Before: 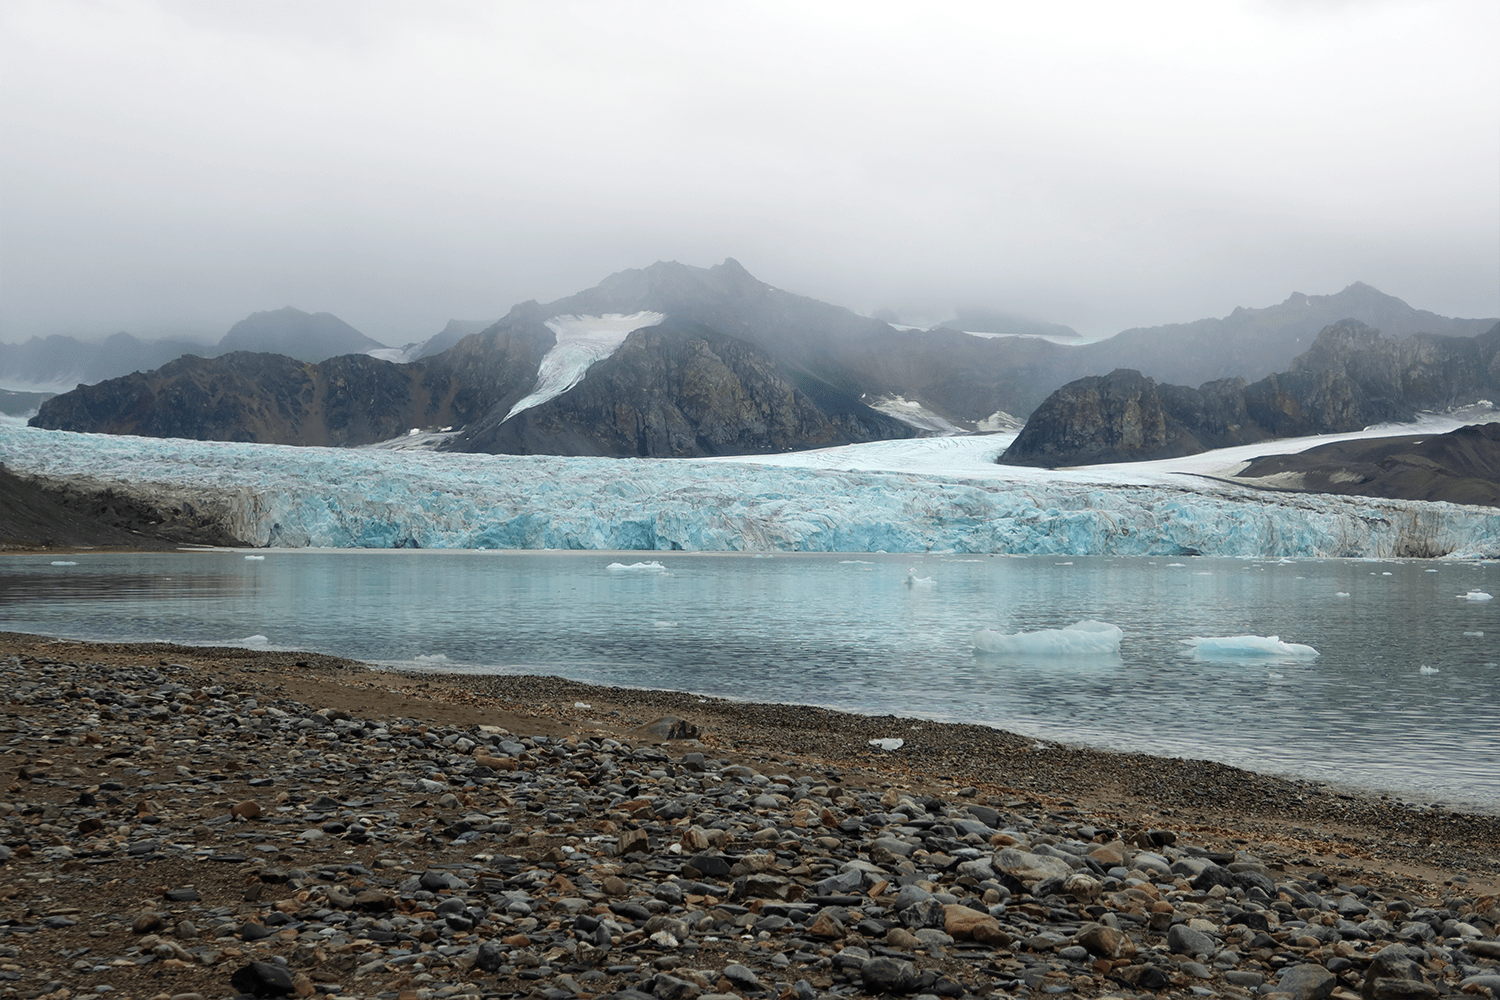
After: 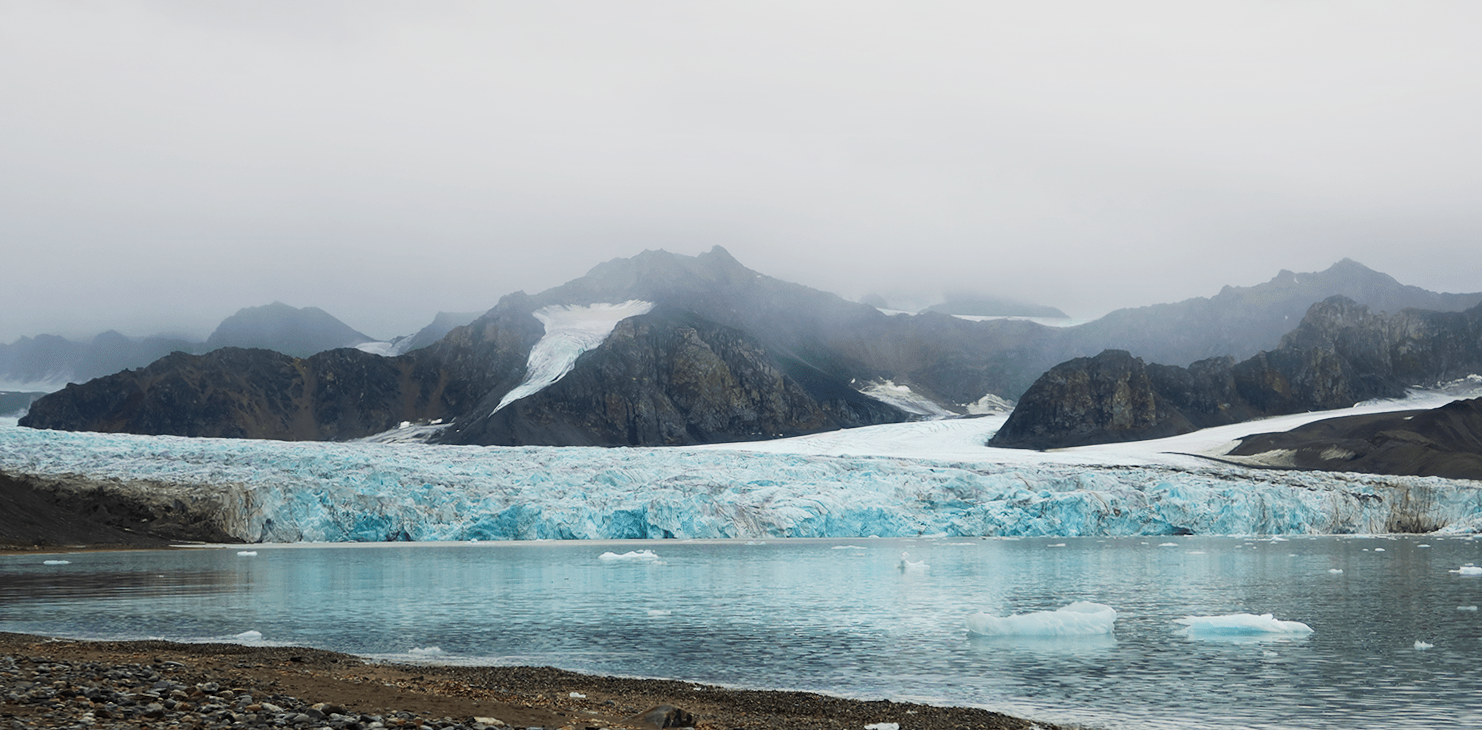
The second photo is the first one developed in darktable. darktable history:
crop: bottom 24.988%
tone curve: curves: ch0 [(0, 0) (0.003, 0.003) (0.011, 0.012) (0.025, 0.023) (0.044, 0.04) (0.069, 0.056) (0.1, 0.082) (0.136, 0.107) (0.177, 0.144) (0.224, 0.186) (0.277, 0.237) (0.335, 0.297) (0.399, 0.37) (0.468, 0.465) (0.543, 0.567) (0.623, 0.68) (0.709, 0.782) (0.801, 0.86) (0.898, 0.924) (1, 1)], preserve colors none
rotate and perspective: rotation -1°, crop left 0.011, crop right 0.989, crop top 0.025, crop bottom 0.975
graduated density: on, module defaults
